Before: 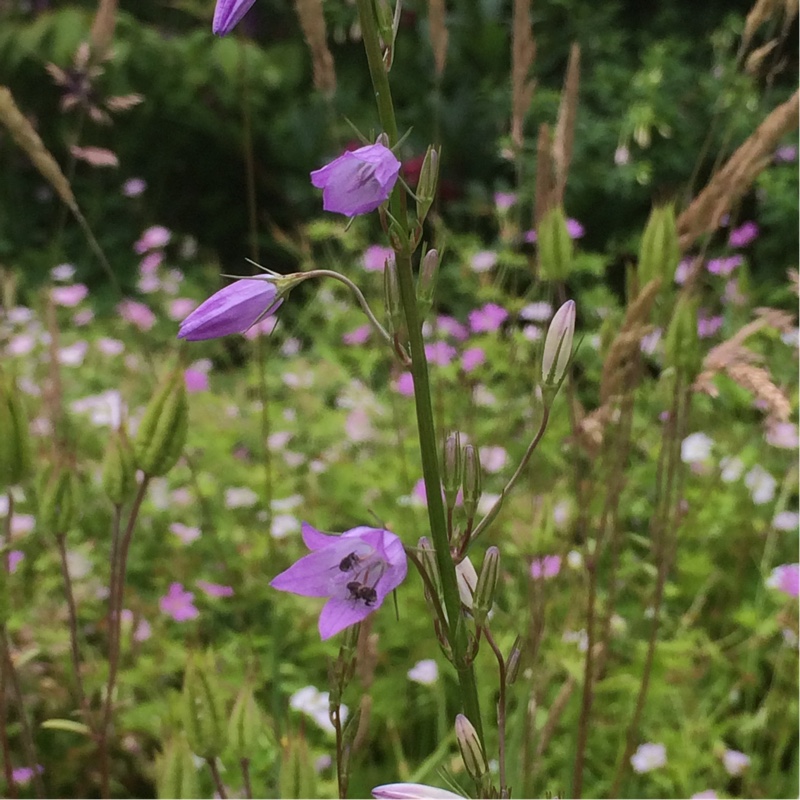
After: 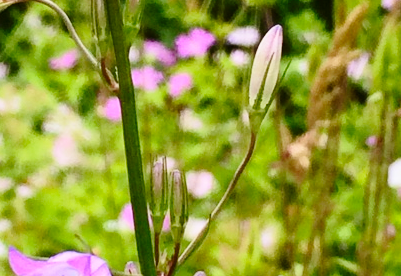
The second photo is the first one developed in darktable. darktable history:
contrast brightness saturation: contrast 0.166, saturation 0.319
base curve: curves: ch0 [(0, 0) (0.028, 0.03) (0.121, 0.232) (0.46, 0.748) (0.859, 0.968) (1, 1)], preserve colors none
crop: left 36.727%, top 34.486%, right 13.115%, bottom 30.91%
